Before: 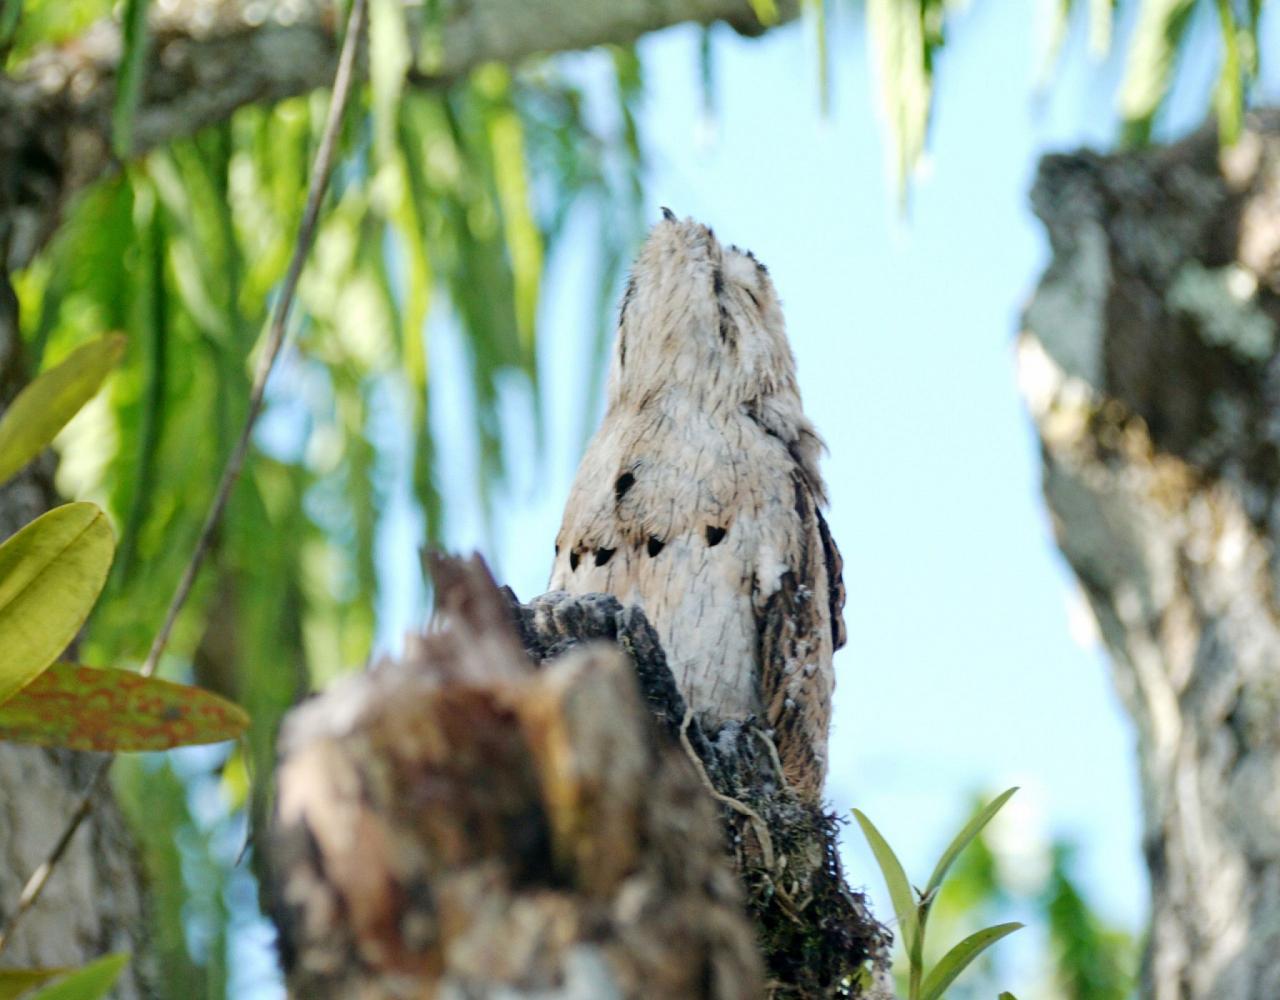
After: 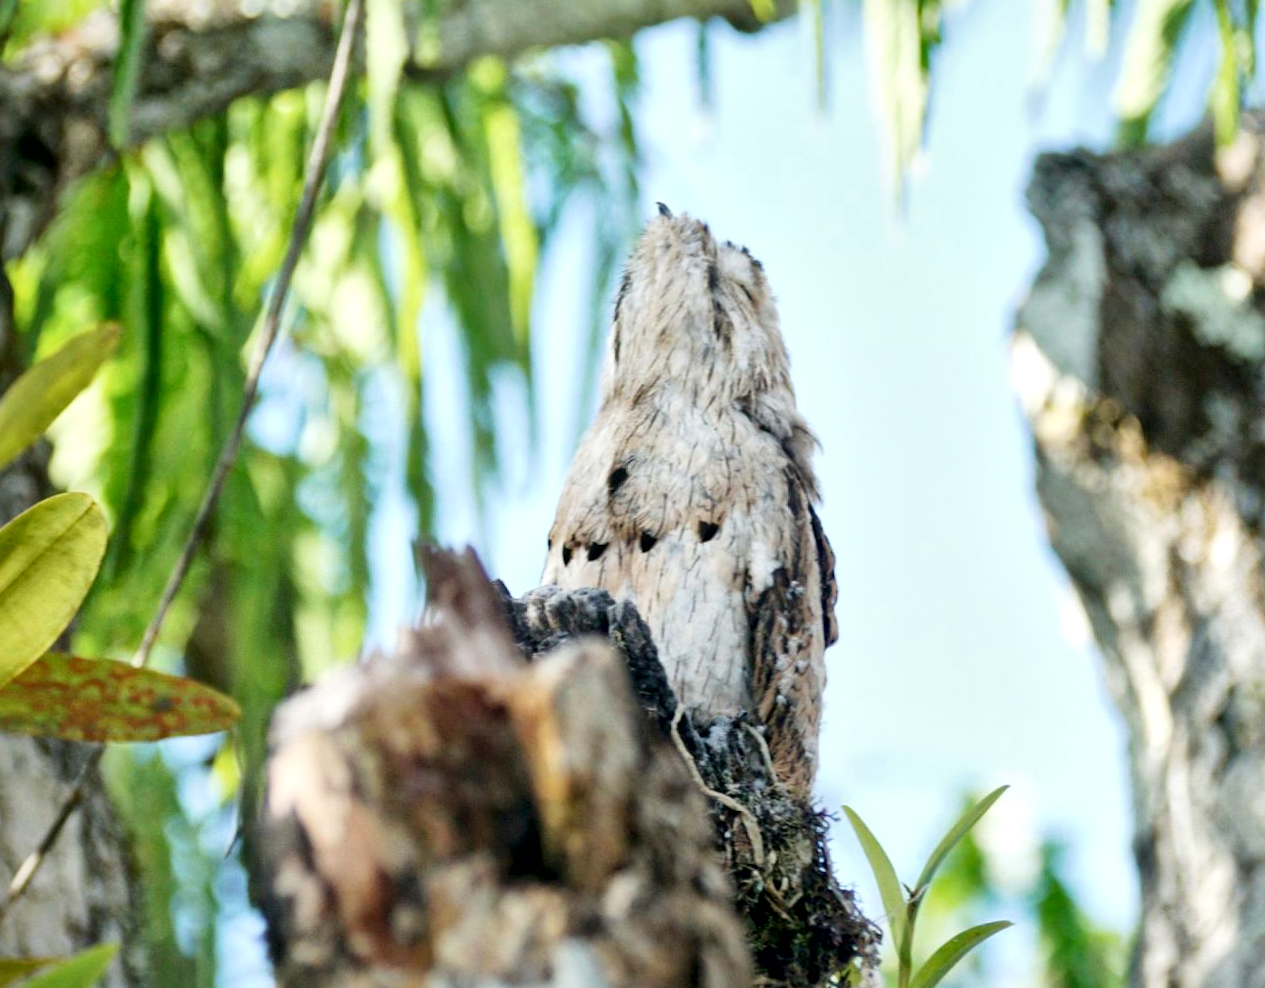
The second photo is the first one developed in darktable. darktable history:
exposure: exposure 0.485 EV, compensate highlight preservation false
crop and rotate: angle -0.5°
local contrast: mode bilateral grid, contrast 20, coarseness 50, detail 171%, midtone range 0.2
filmic rgb: black relative exposure -14.19 EV, white relative exposure 3.39 EV, hardness 7.89, preserve chrominance max RGB
